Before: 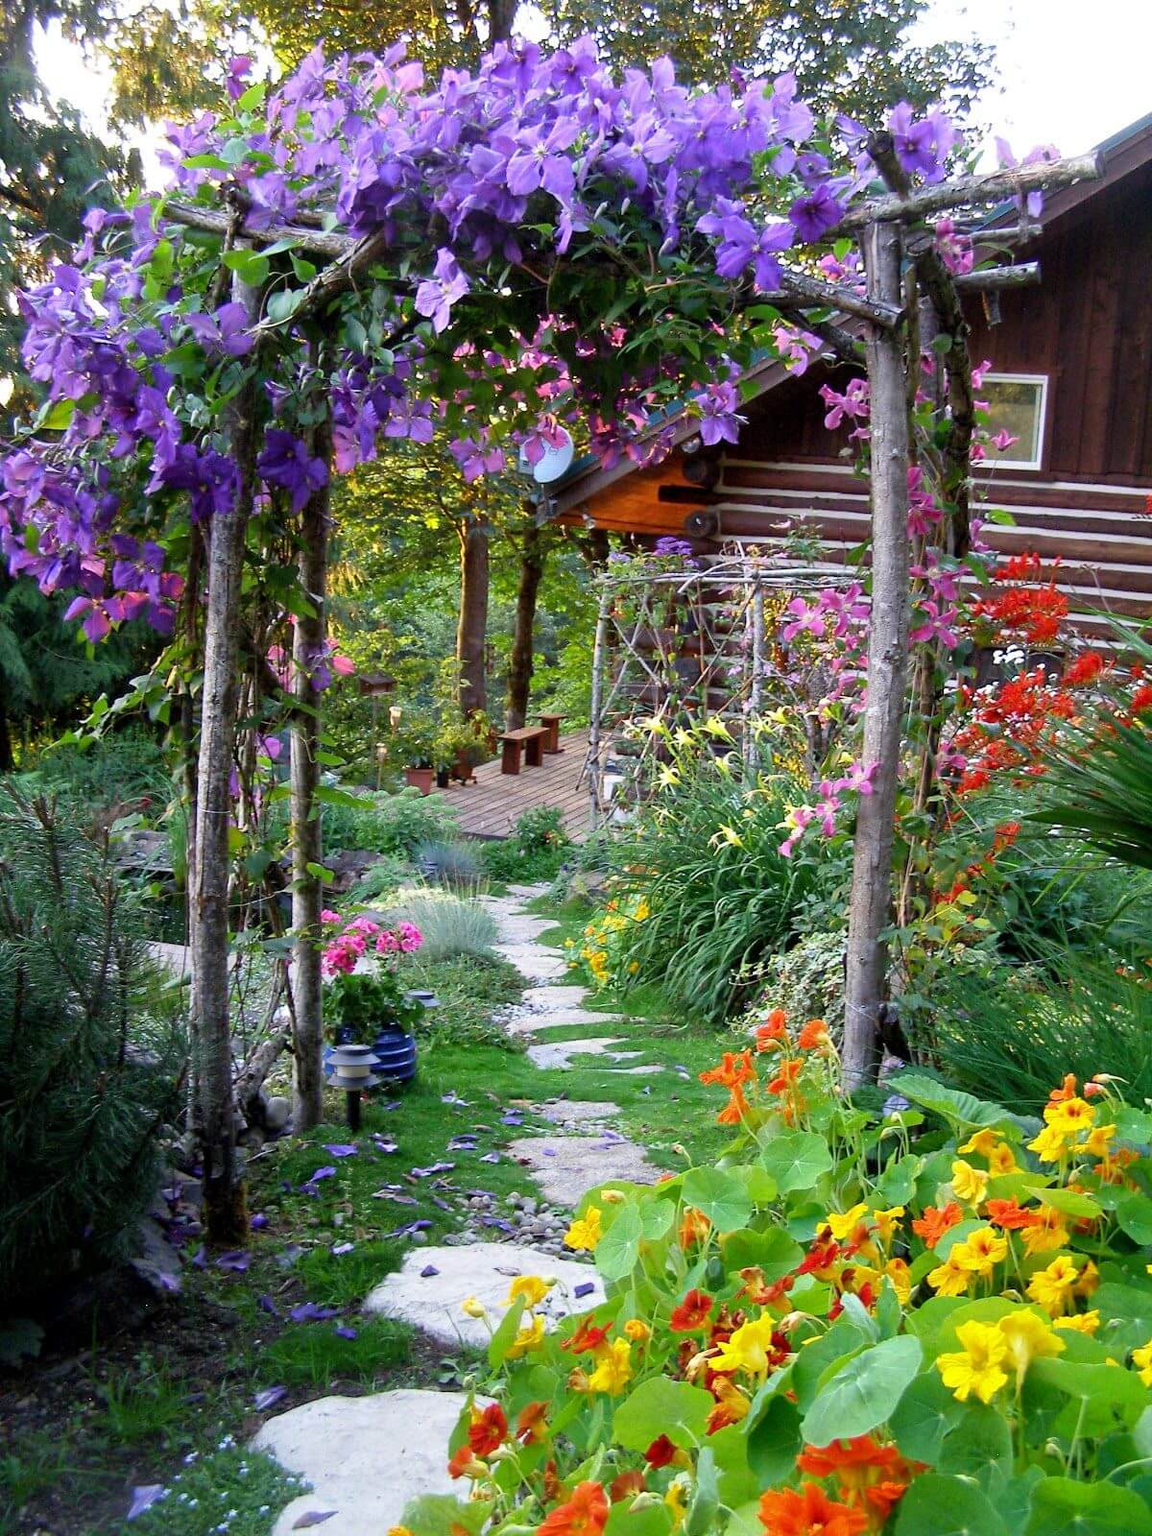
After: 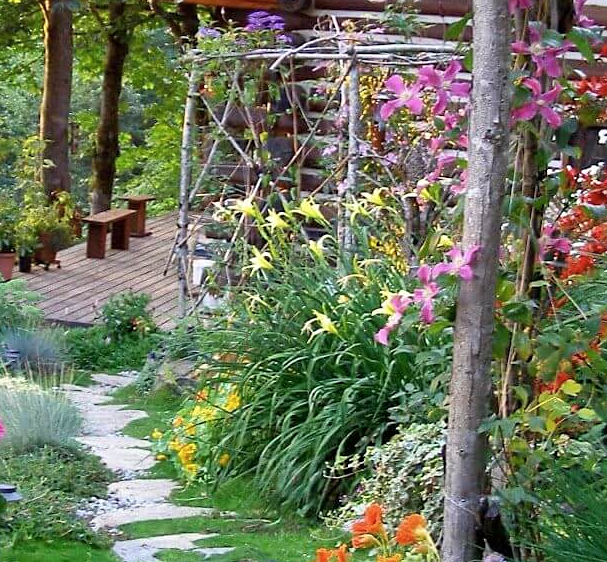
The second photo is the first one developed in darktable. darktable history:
color zones: curves: ch1 [(0, 0.469) (0.01, 0.469) (0.12, 0.446) (0.248, 0.469) (0.5, 0.5) (0.748, 0.5) (0.99, 0.469) (1, 0.469)]
crop: left 36.377%, top 34.307%, right 13.026%, bottom 30.511%
sharpen: amount 0.202
